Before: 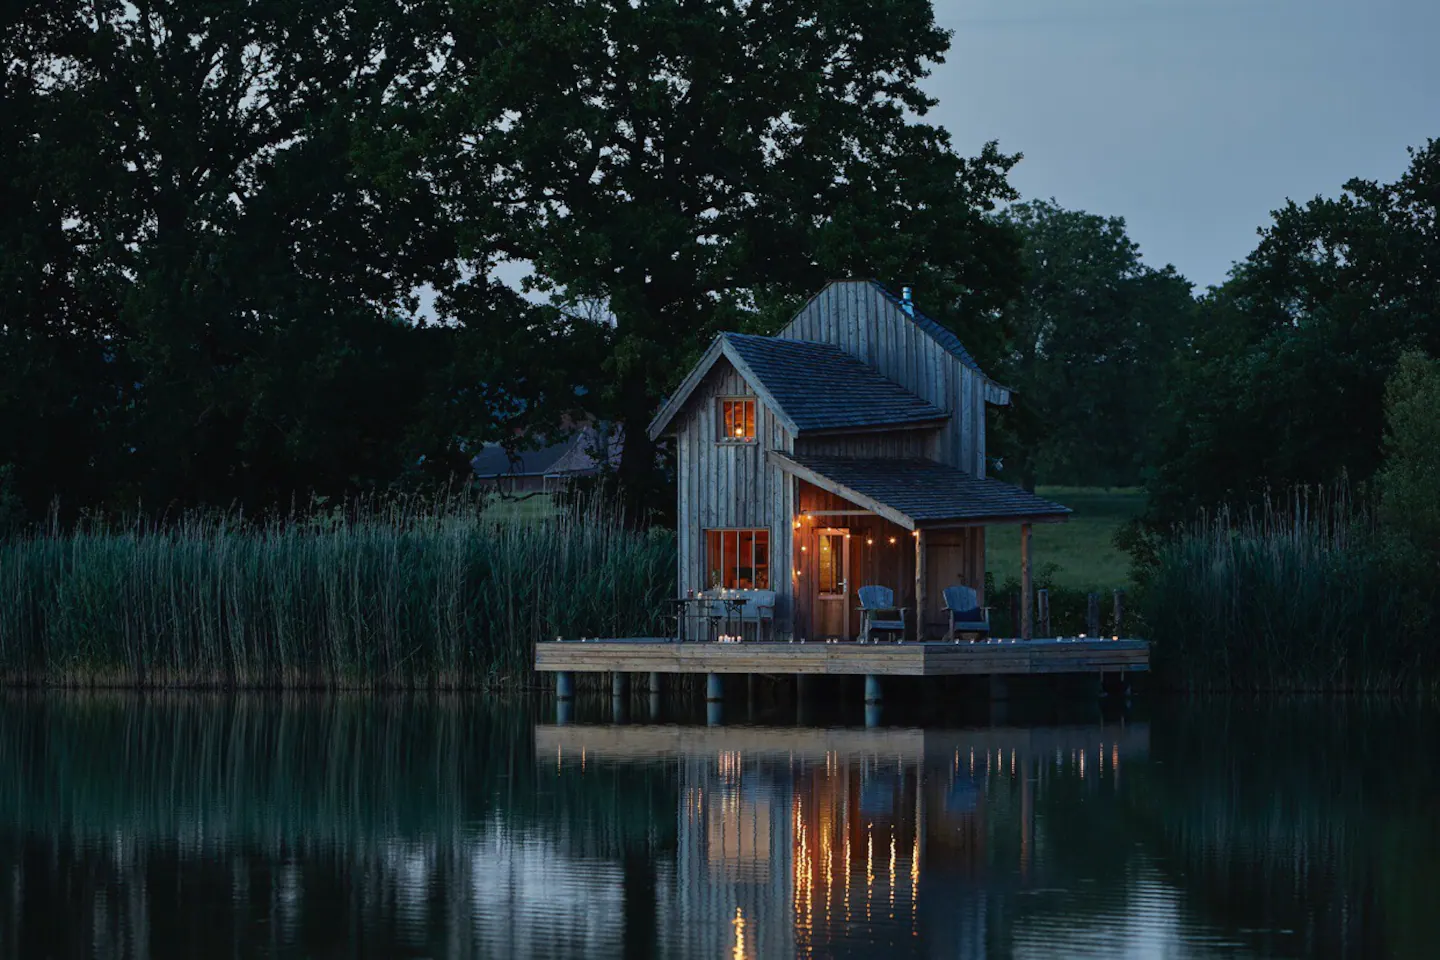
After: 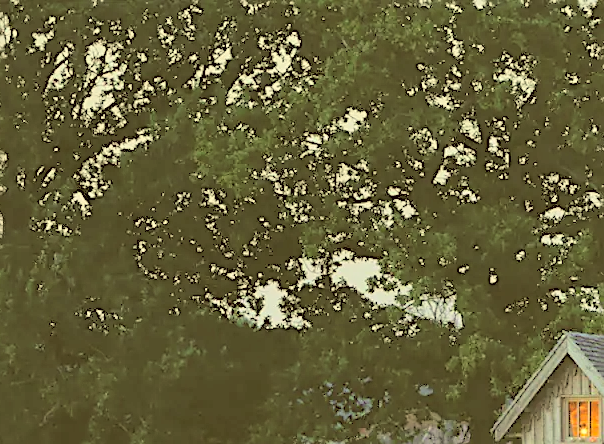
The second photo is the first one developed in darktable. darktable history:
white balance: emerald 1
contrast brightness saturation: brightness 1
tone equalizer: on, module defaults
sharpen: on, module defaults
crop and rotate: left 10.817%, top 0.062%, right 47.194%, bottom 53.626%
color correction: highlights a* 0.162, highlights b* 29.53, shadows a* -0.162, shadows b* 21.09
